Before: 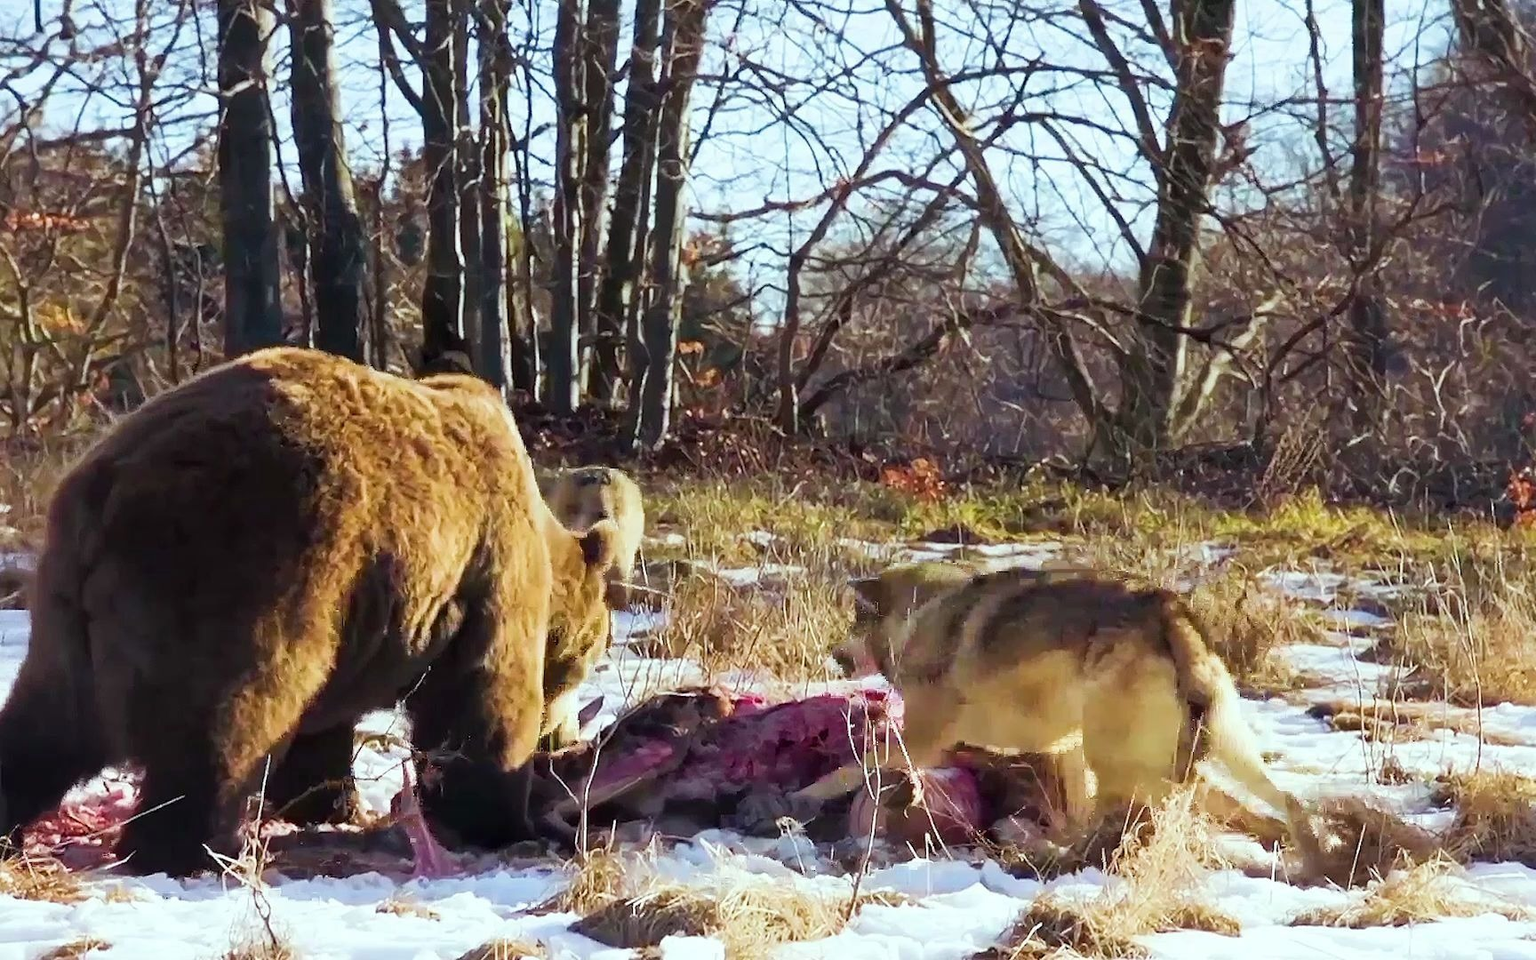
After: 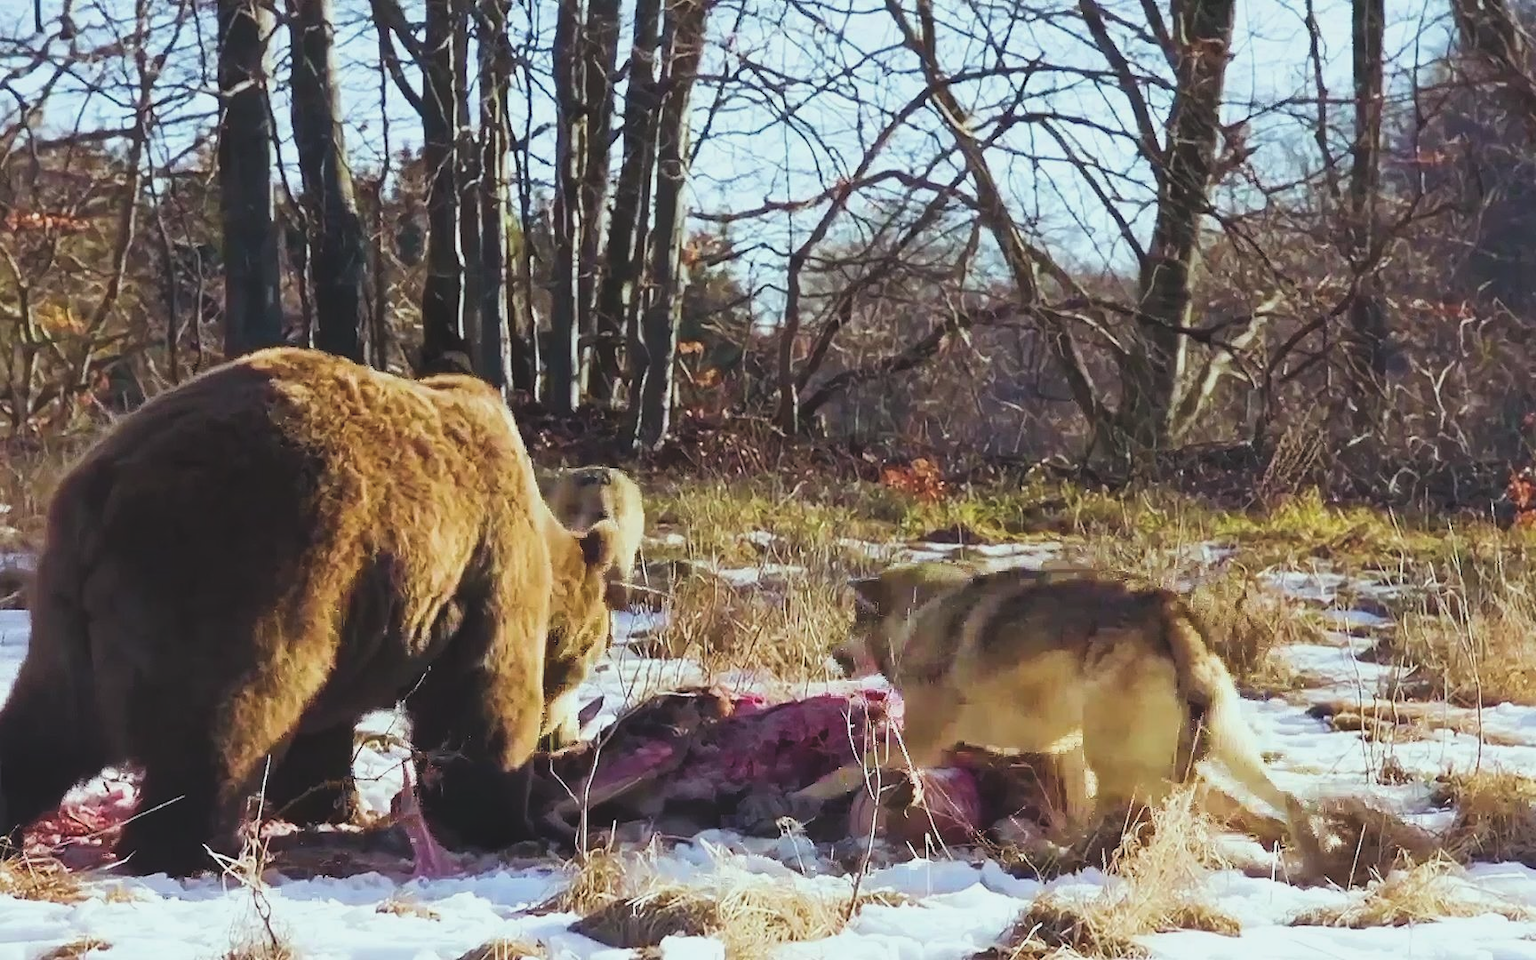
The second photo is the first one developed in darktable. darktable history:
exposure: black level correction -0.014, exposure -0.193 EV, compensate highlight preservation false
